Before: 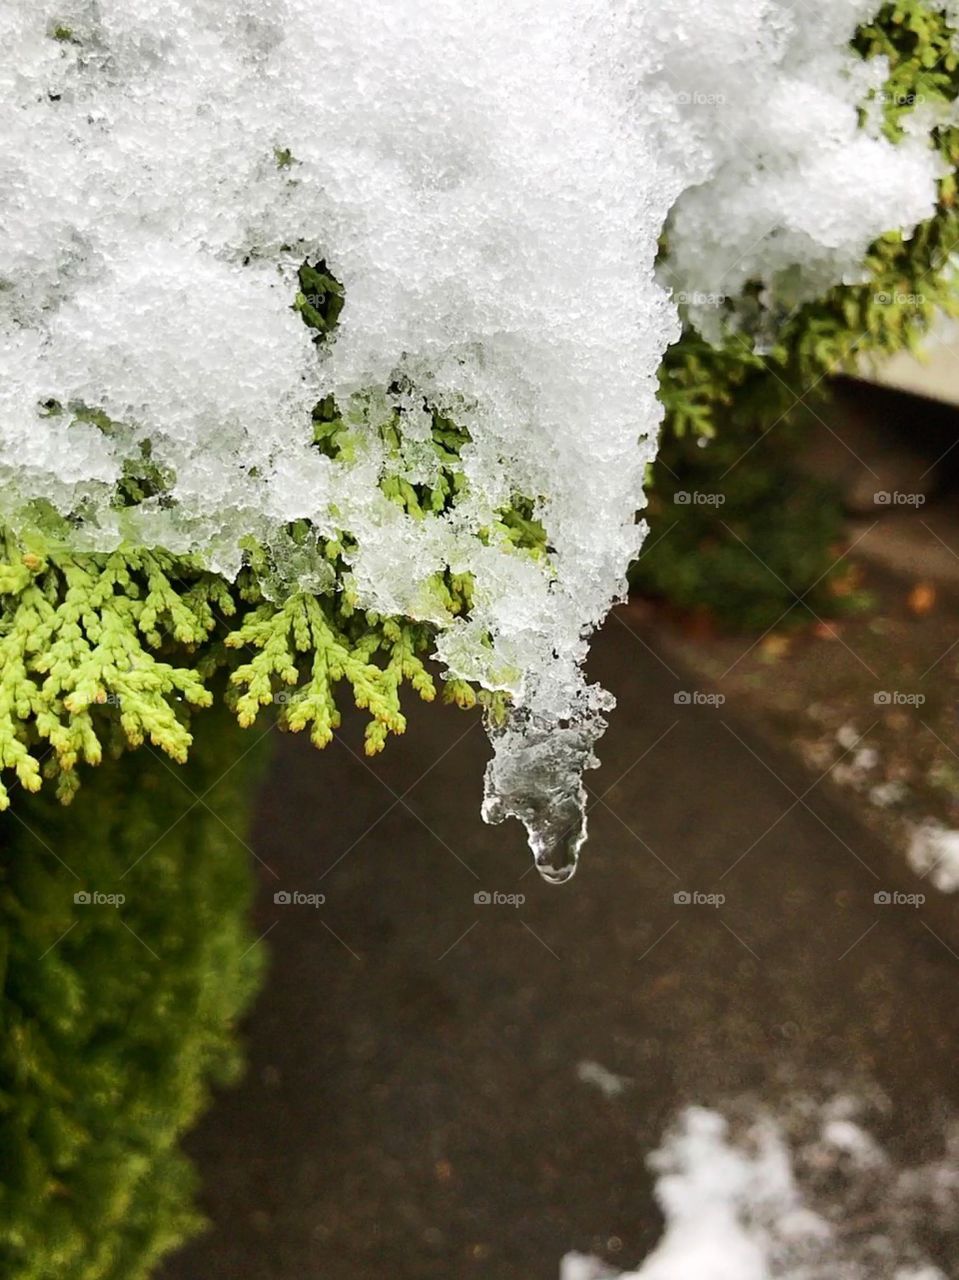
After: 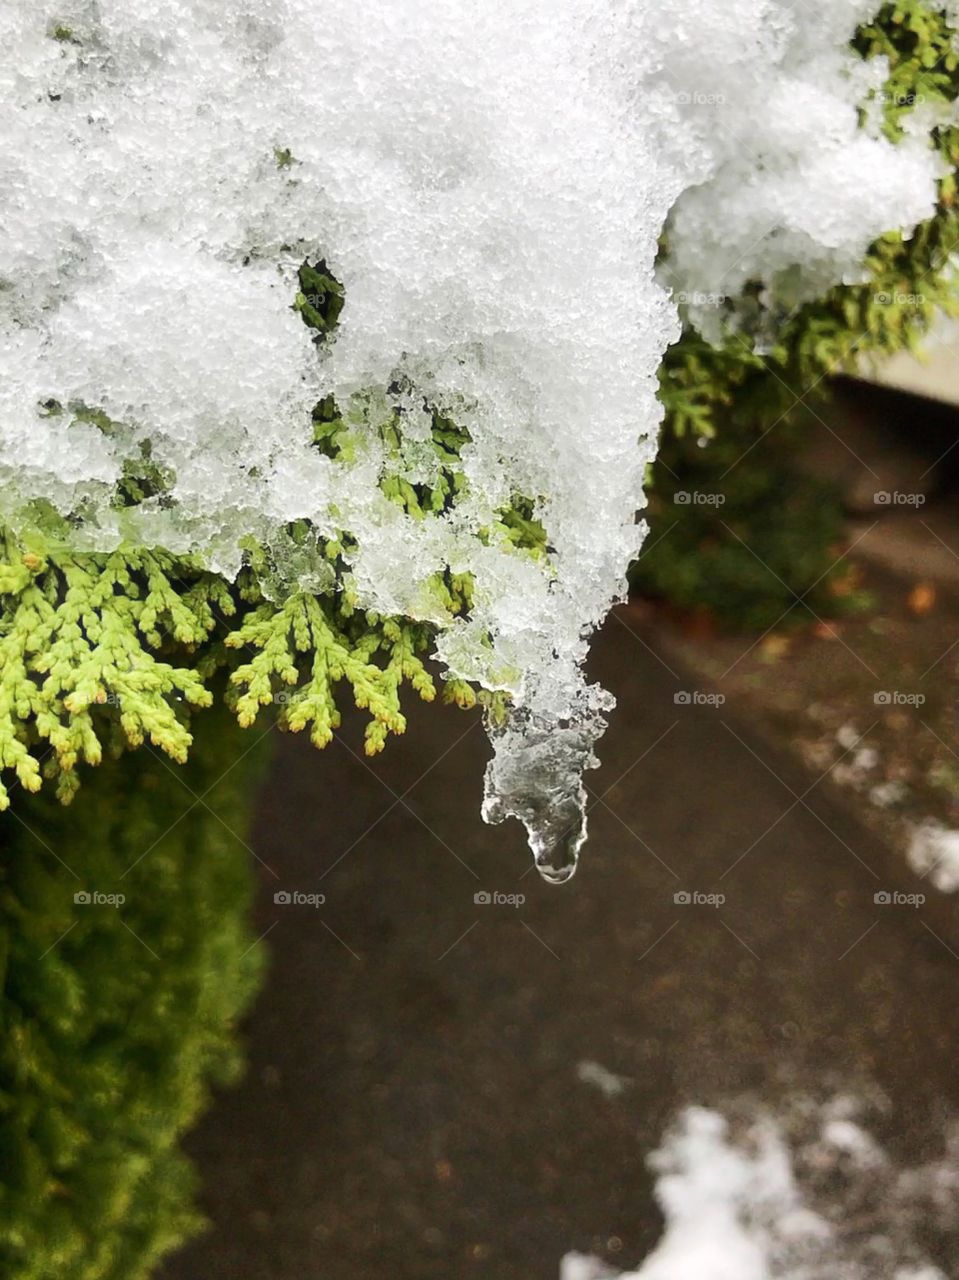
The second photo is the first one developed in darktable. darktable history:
haze removal: strength -0.057, compatibility mode true, adaptive false
